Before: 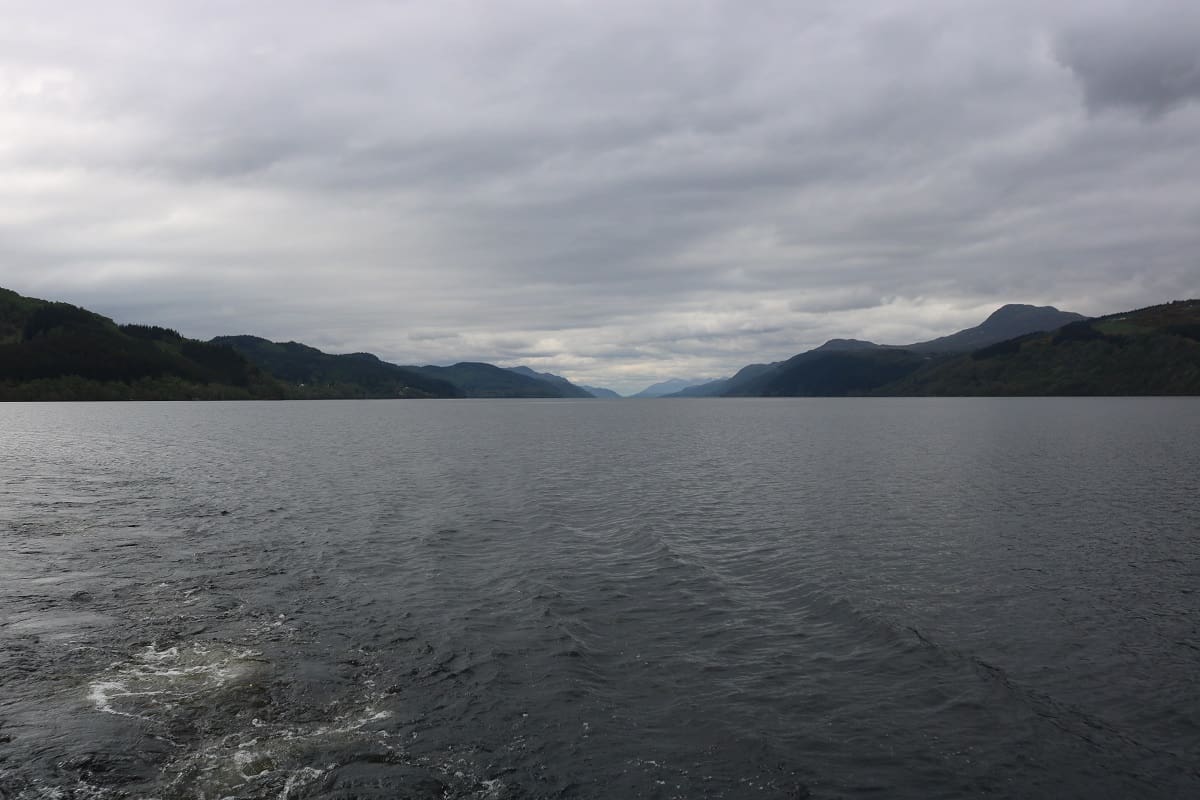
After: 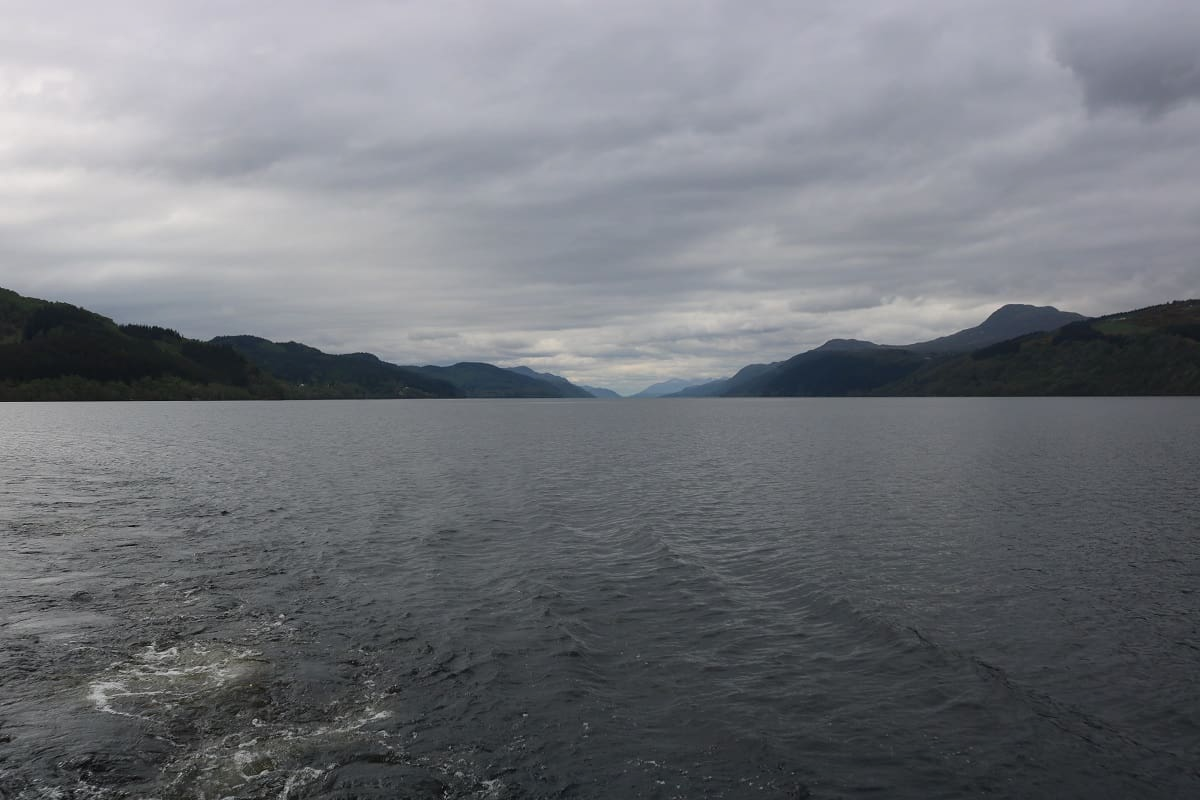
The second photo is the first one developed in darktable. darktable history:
shadows and highlights: shadows 25.03, white point adjustment -2.91, highlights -29.75
